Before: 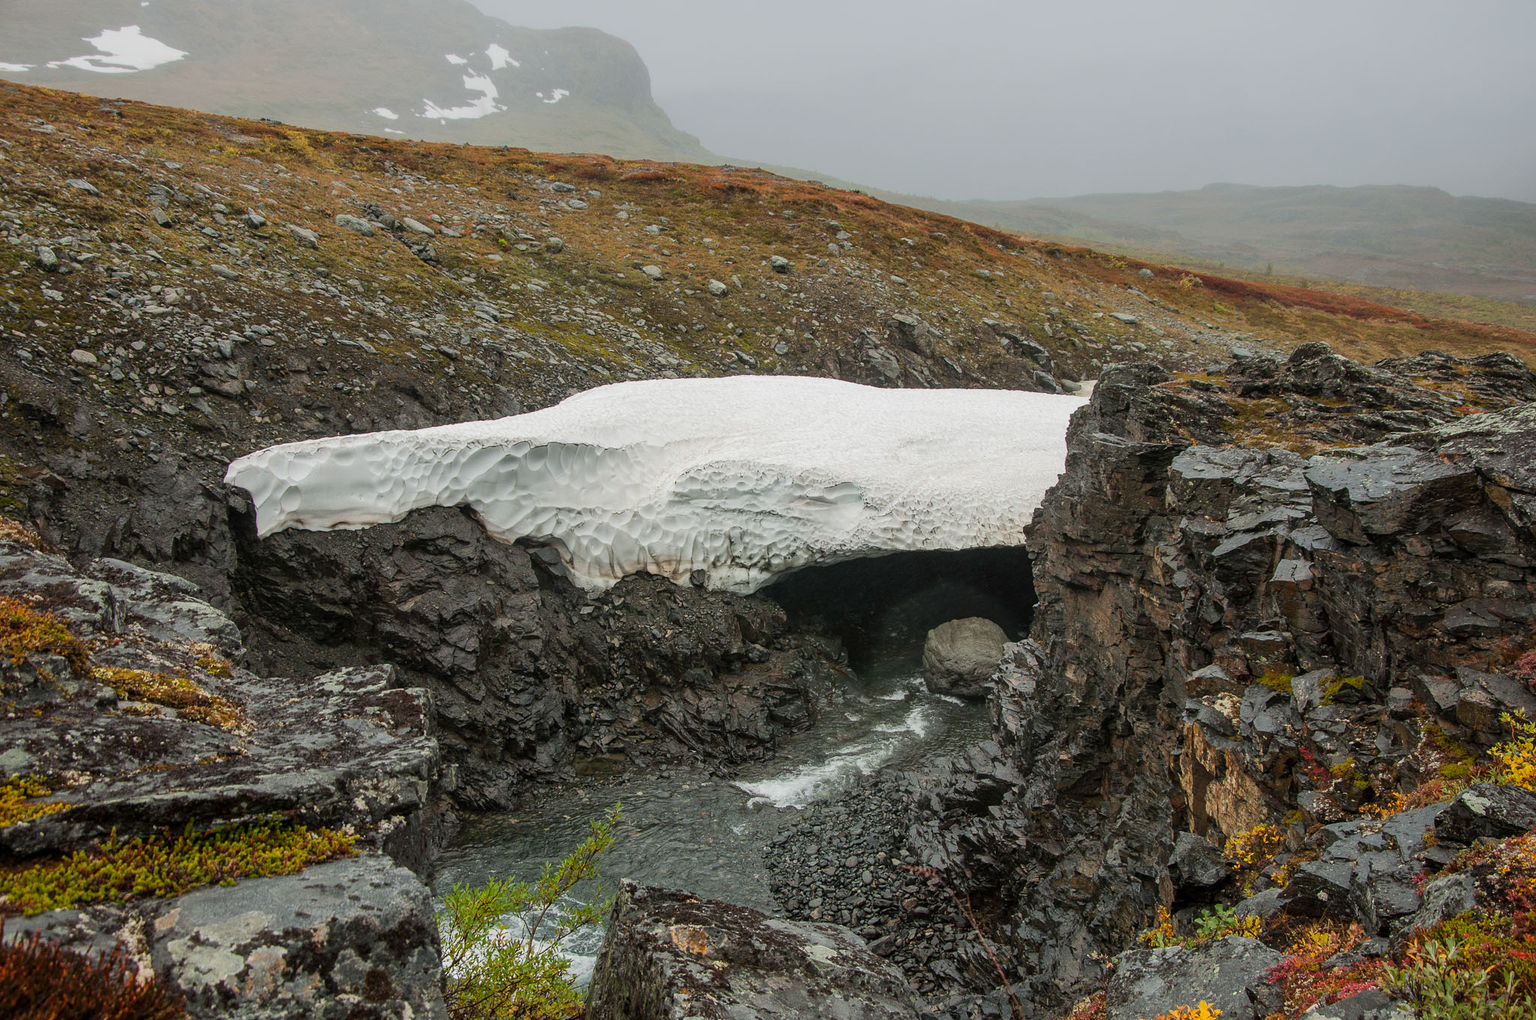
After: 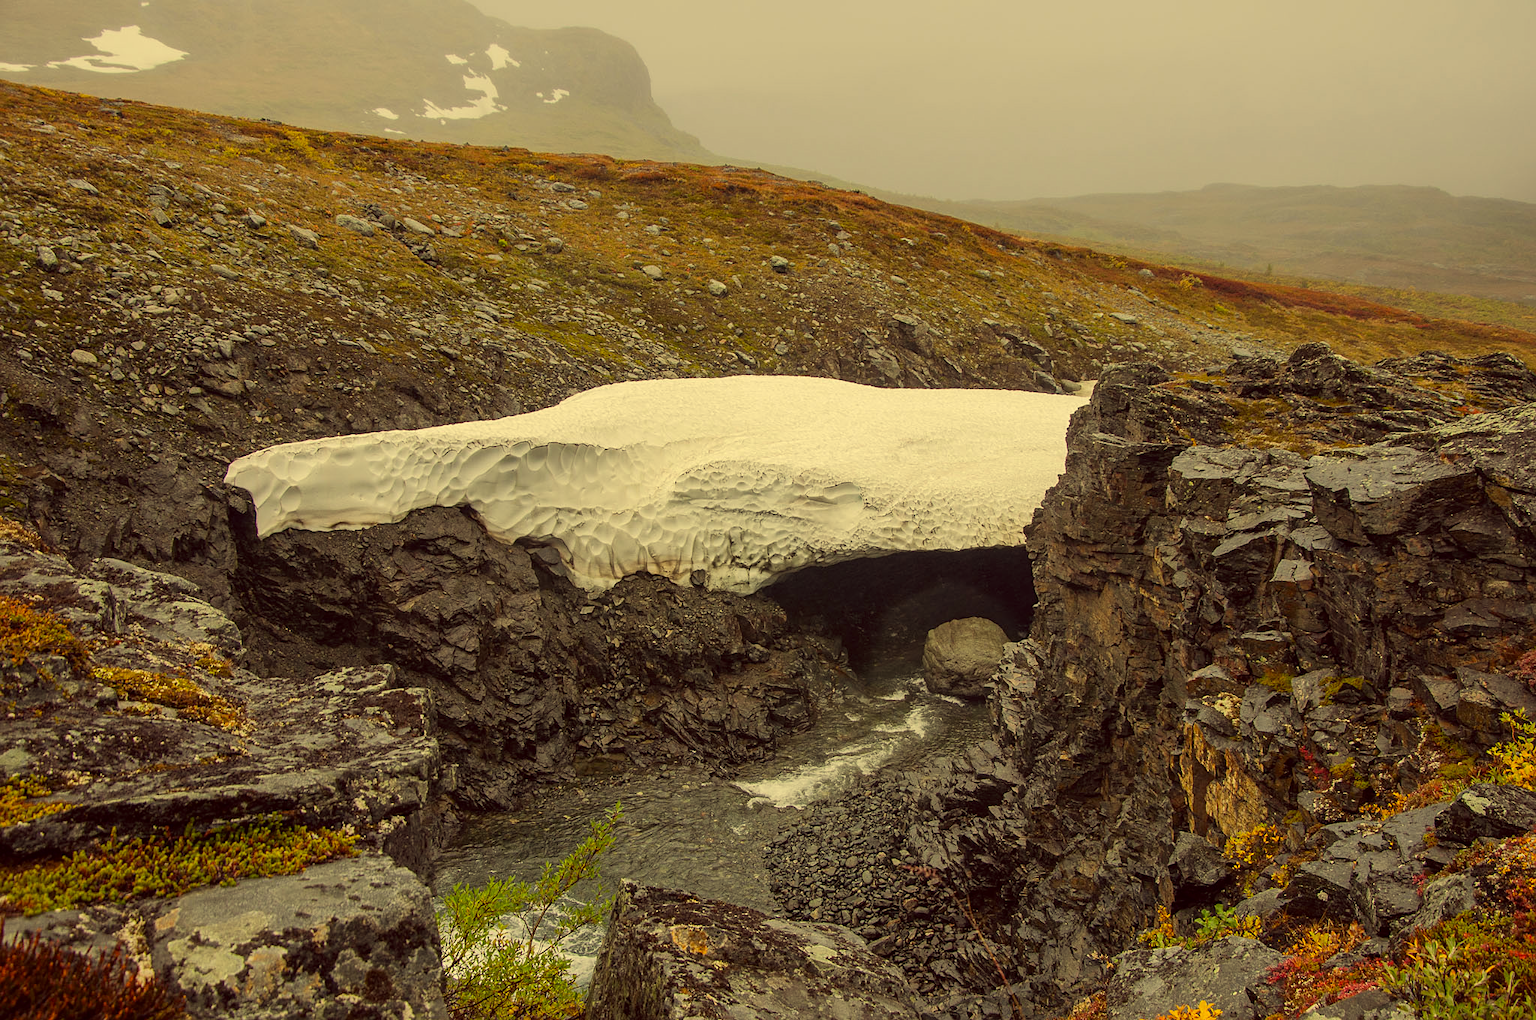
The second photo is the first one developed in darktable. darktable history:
sharpen: amount 0.2
color correction: highlights a* -0.482, highlights b* 40, shadows a* 9.8, shadows b* -0.161
